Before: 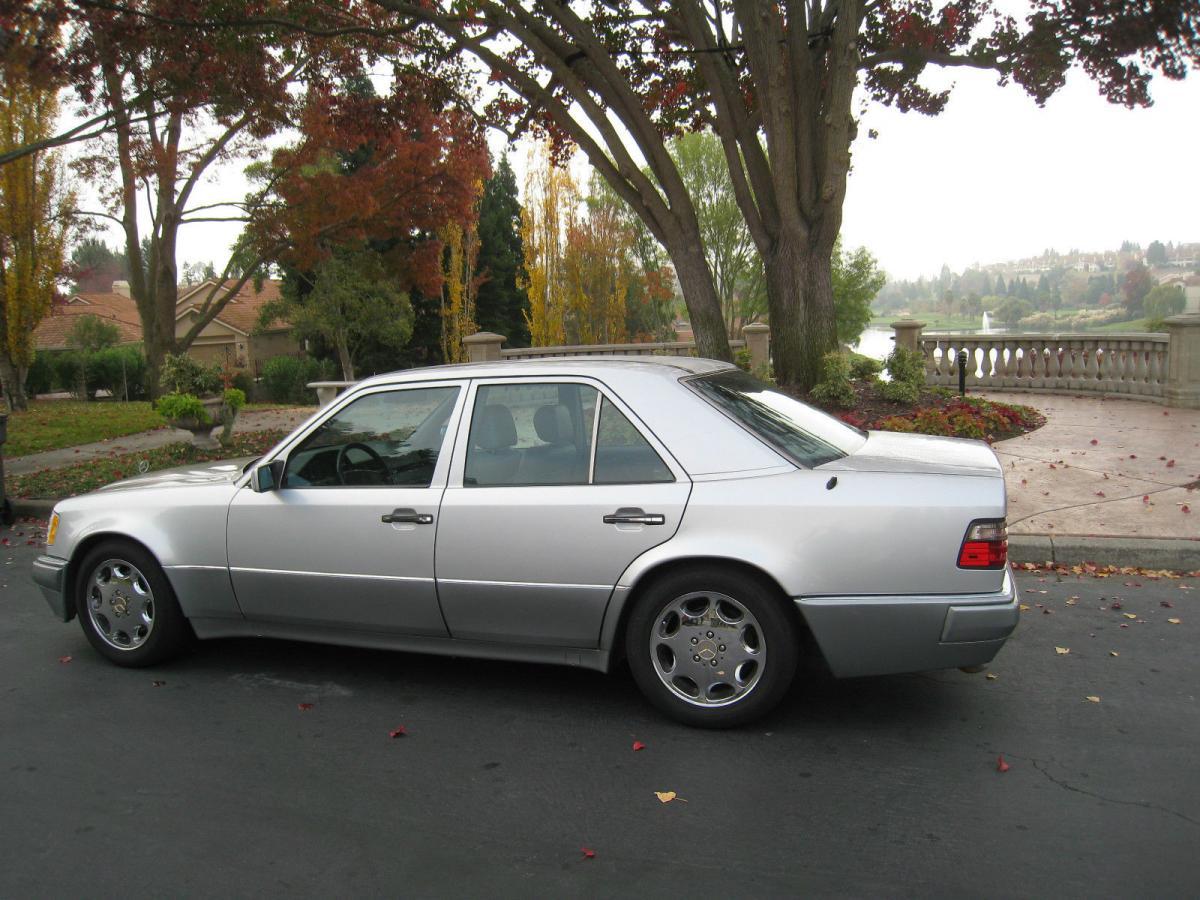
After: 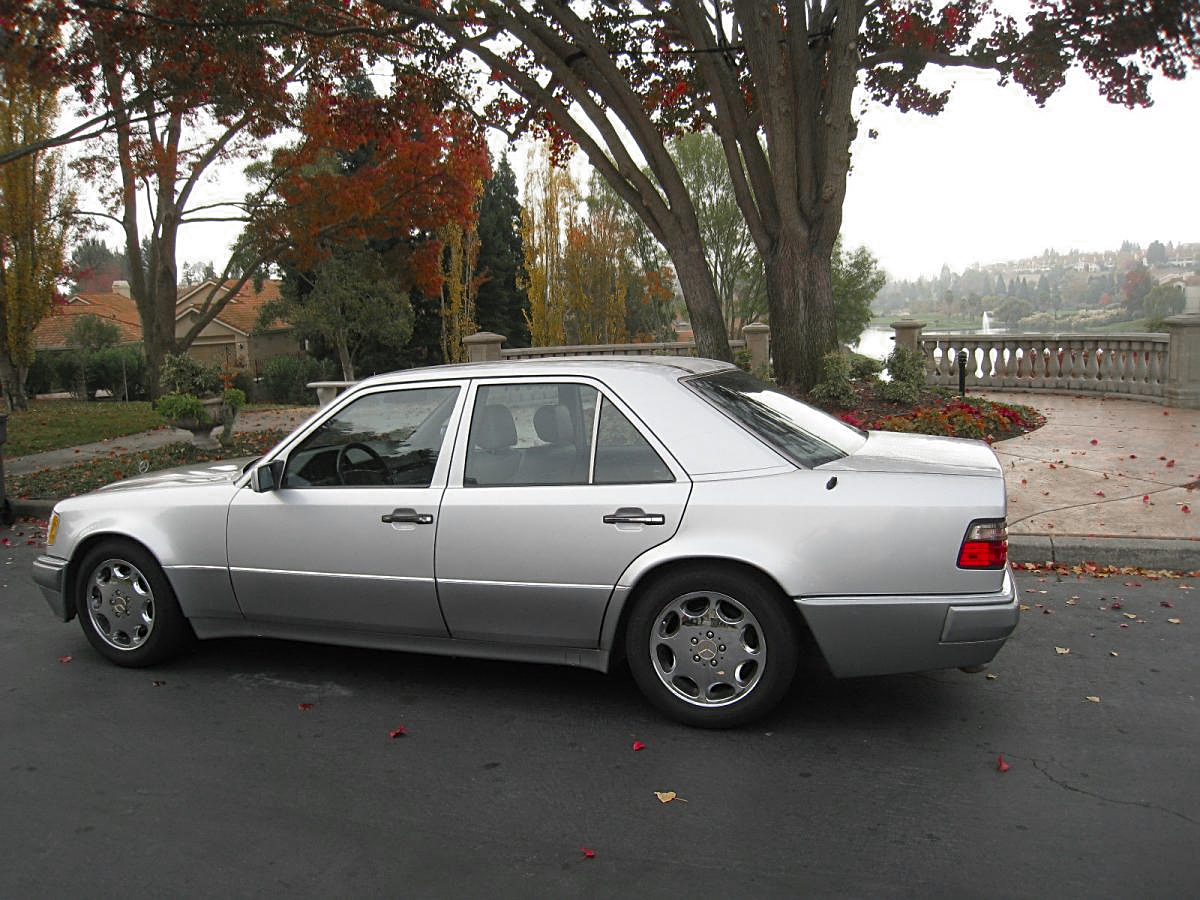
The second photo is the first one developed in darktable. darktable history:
sharpen: on, module defaults
color zones: curves: ch0 [(0, 0.48) (0.209, 0.398) (0.305, 0.332) (0.429, 0.493) (0.571, 0.5) (0.714, 0.5) (0.857, 0.5) (1, 0.48)]; ch1 [(0, 0.736) (0.143, 0.625) (0.225, 0.371) (0.429, 0.256) (0.571, 0.241) (0.714, 0.213) (0.857, 0.48) (1, 0.736)]; ch2 [(0, 0.448) (0.143, 0.498) (0.286, 0.5) (0.429, 0.5) (0.571, 0.5) (0.714, 0.5) (0.857, 0.5) (1, 0.448)]
